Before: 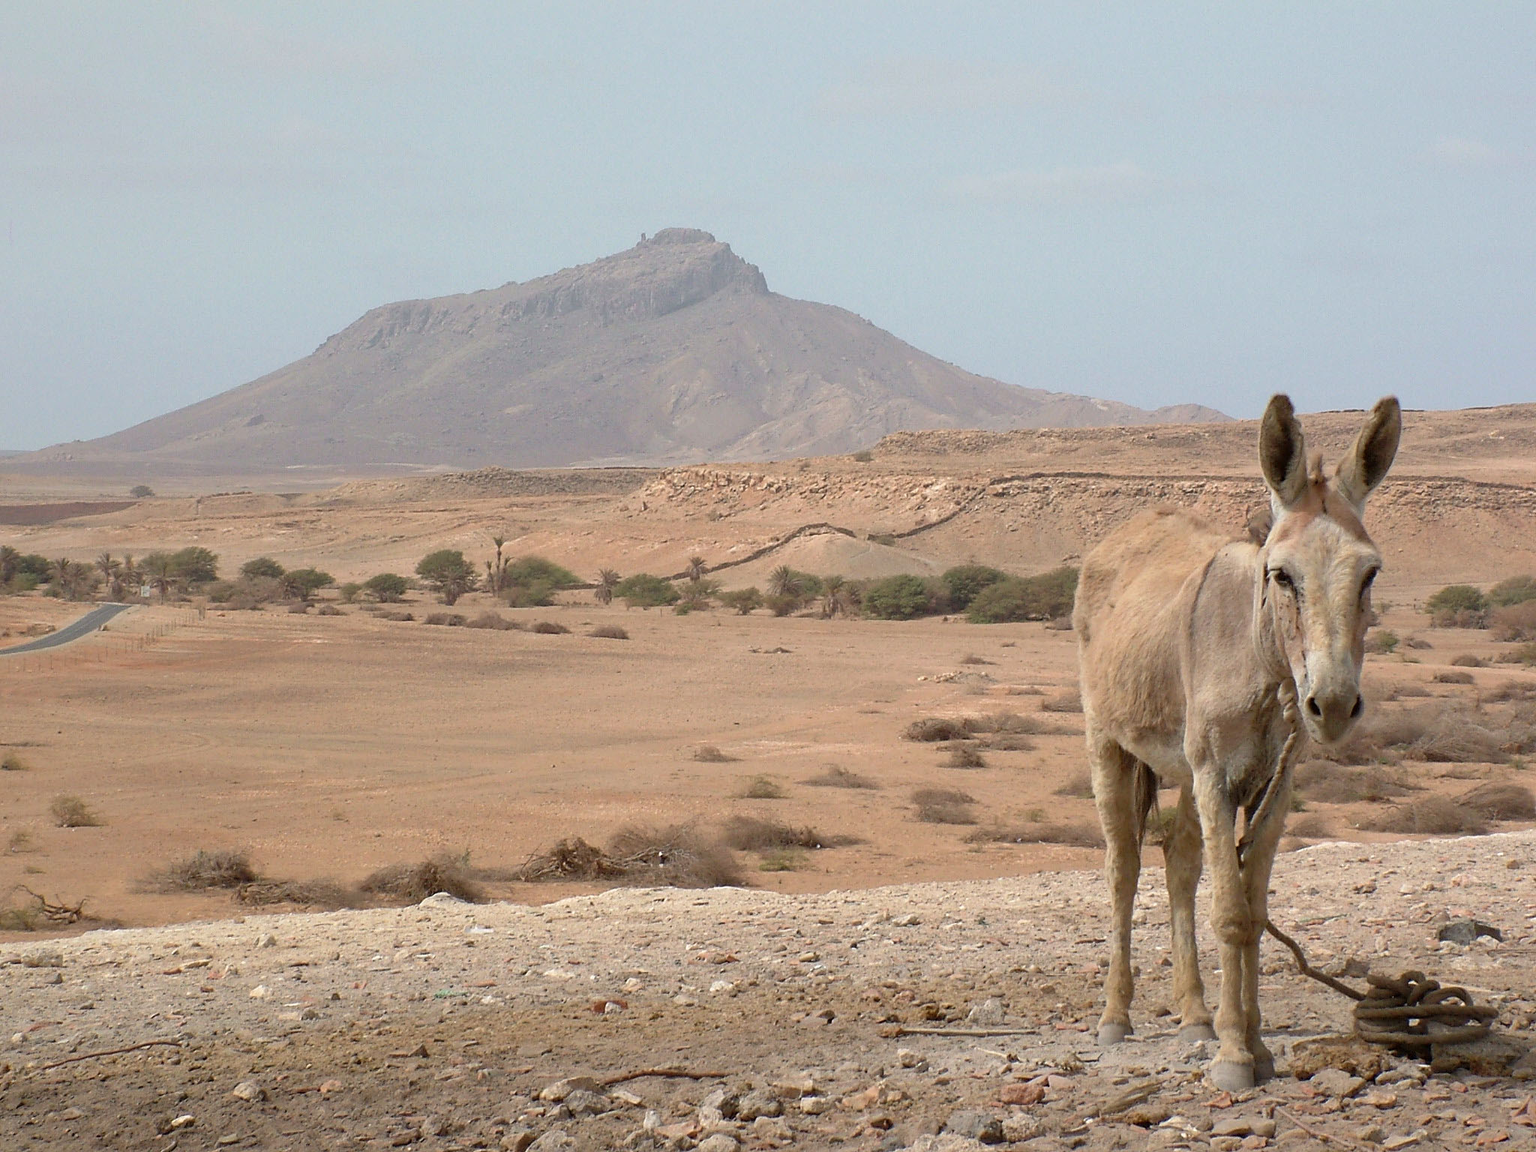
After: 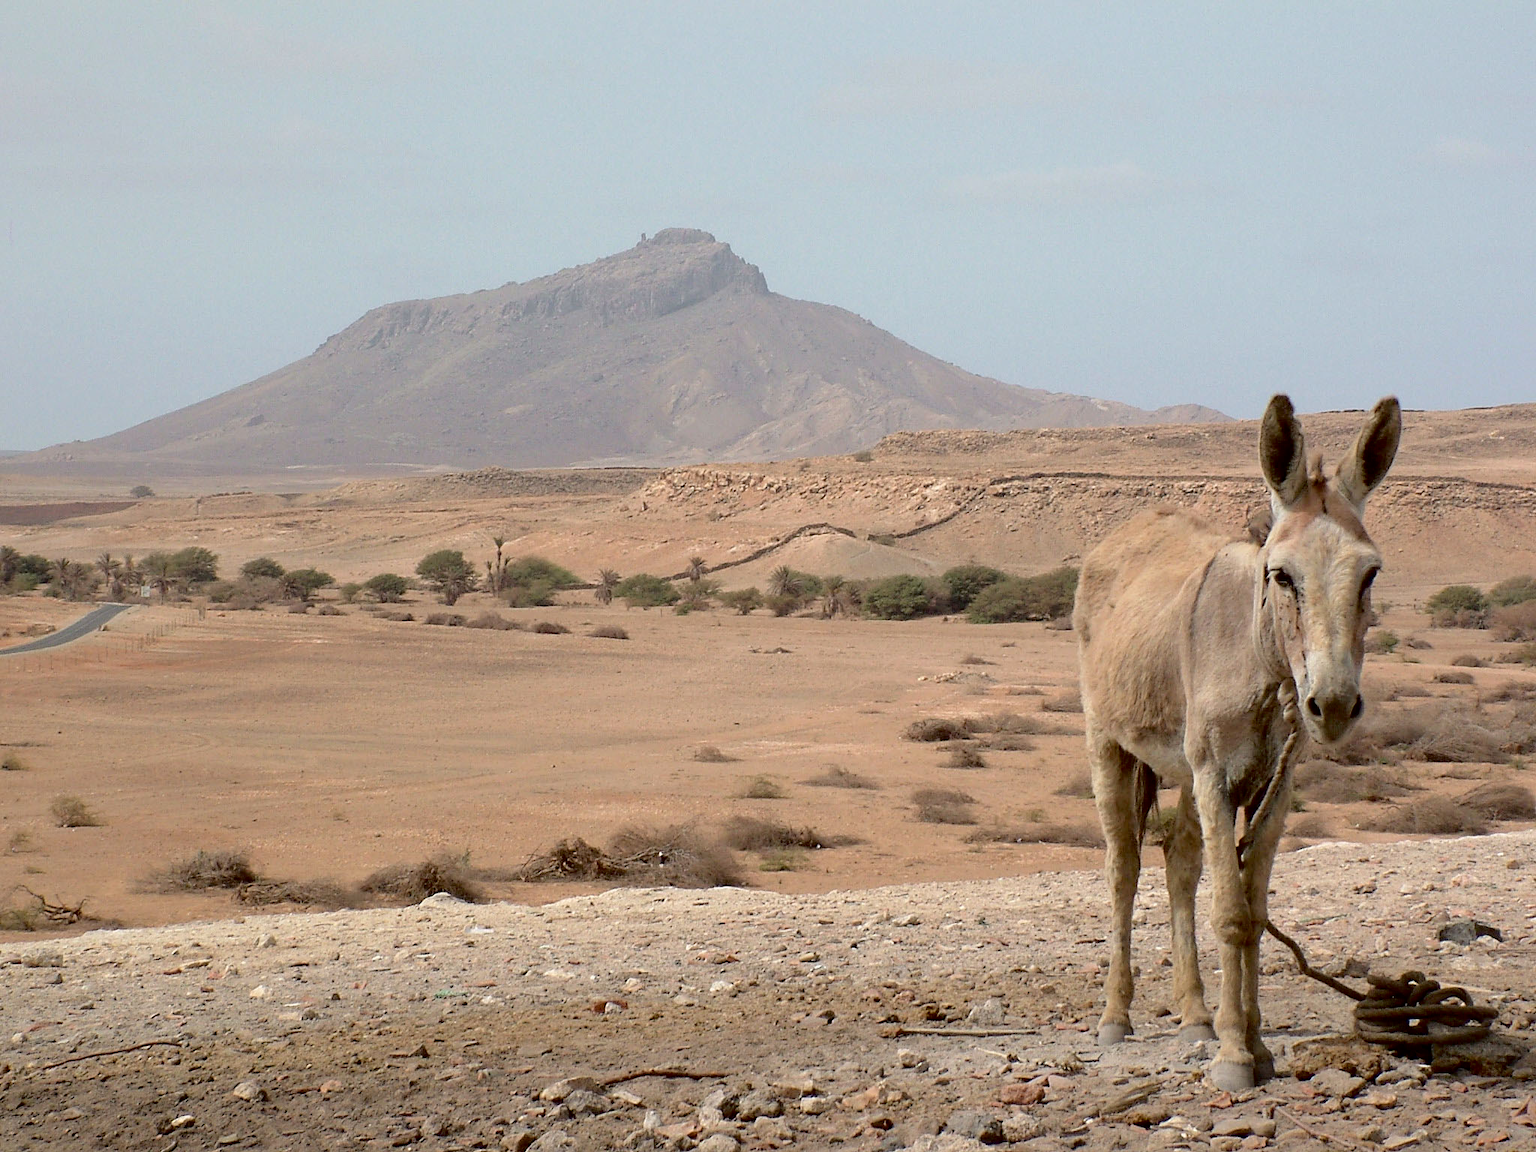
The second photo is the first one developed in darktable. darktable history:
exposure: black level correction 0.009, exposure 0.014 EV, compensate highlight preservation false
fill light: exposure -2 EV, width 8.6
